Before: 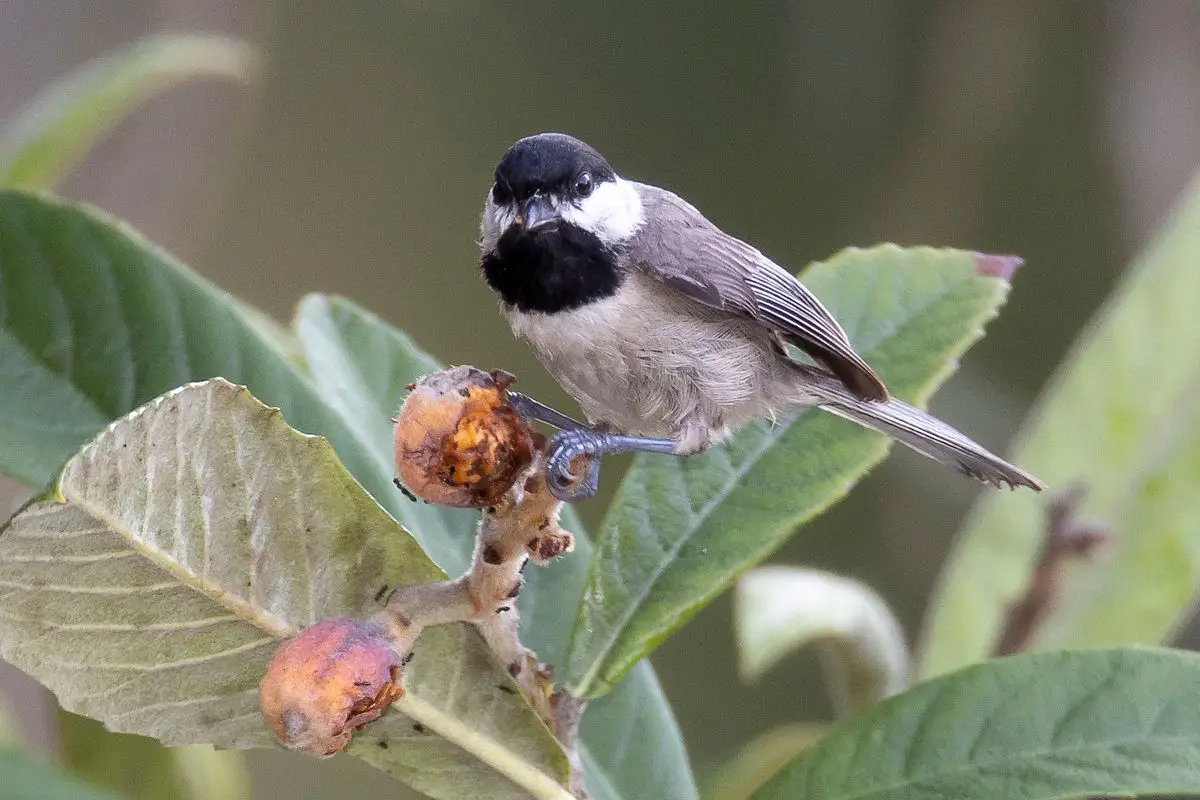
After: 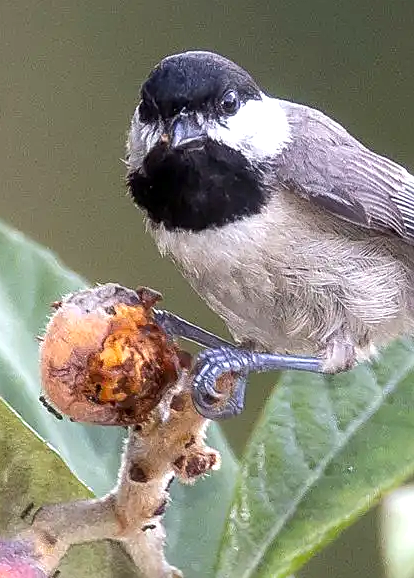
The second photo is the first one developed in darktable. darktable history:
local contrast: on, module defaults
sharpen: on, module defaults
exposure: exposure 0.43 EV, compensate highlight preservation false
contrast equalizer: y [[0.511, 0.558, 0.631, 0.632, 0.559, 0.512], [0.5 ×6], [0.507, 0.559, 0.627, 0.644, 0.647, 0.647], [0 ×6], [0 ×6]], mix -0.291
crop and rotate: left 29.563%, top 10.264%, right 35.931%, bottom 17.464%
